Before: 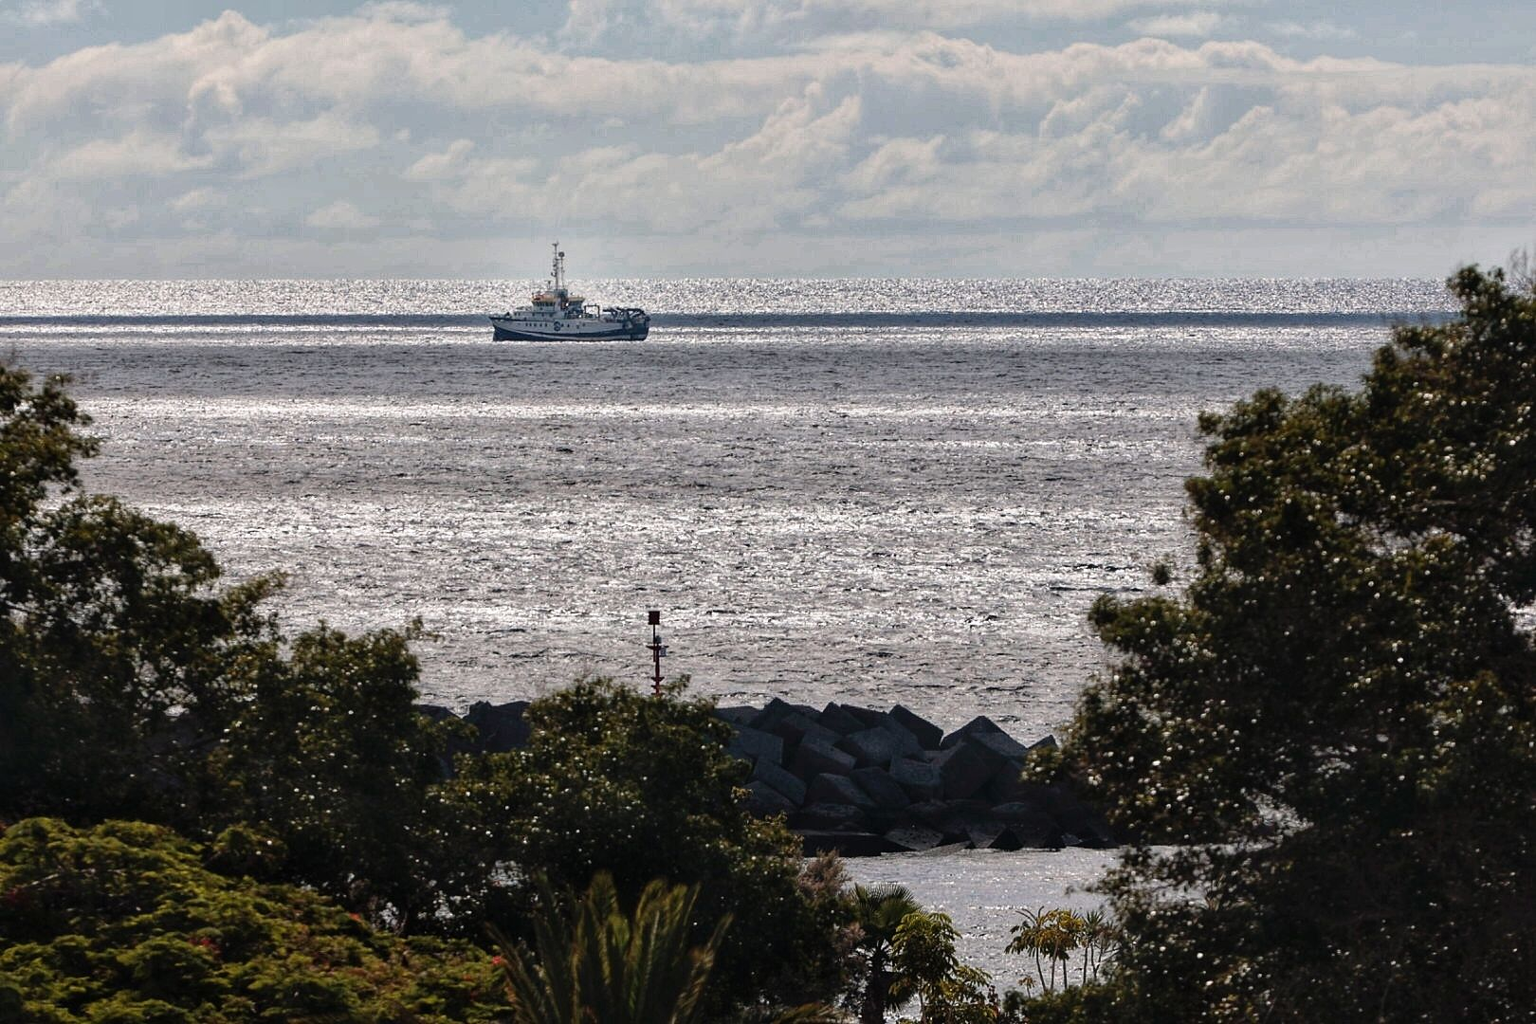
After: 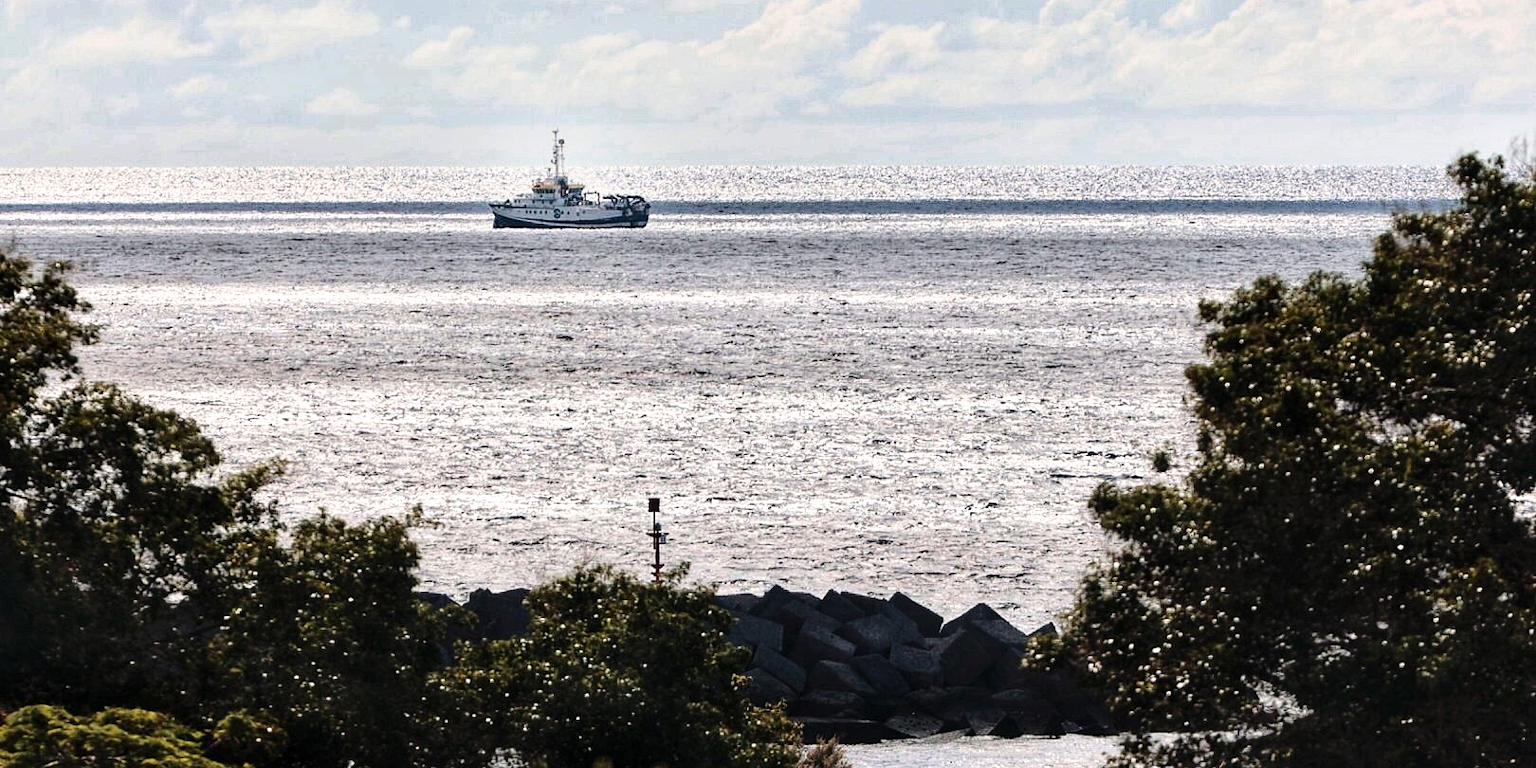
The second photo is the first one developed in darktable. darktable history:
crop: top 11.031%, bottom 13.902%
local contrast: highlights 107%, shadows 99%, detail 120%, midtone range 0.2
base curve: curves: ch0 [(0, 0) (0.028, 0.03) (0.121, 0.232) (0.46, 0.748) (0.859, 0.968) (1, 1)]
